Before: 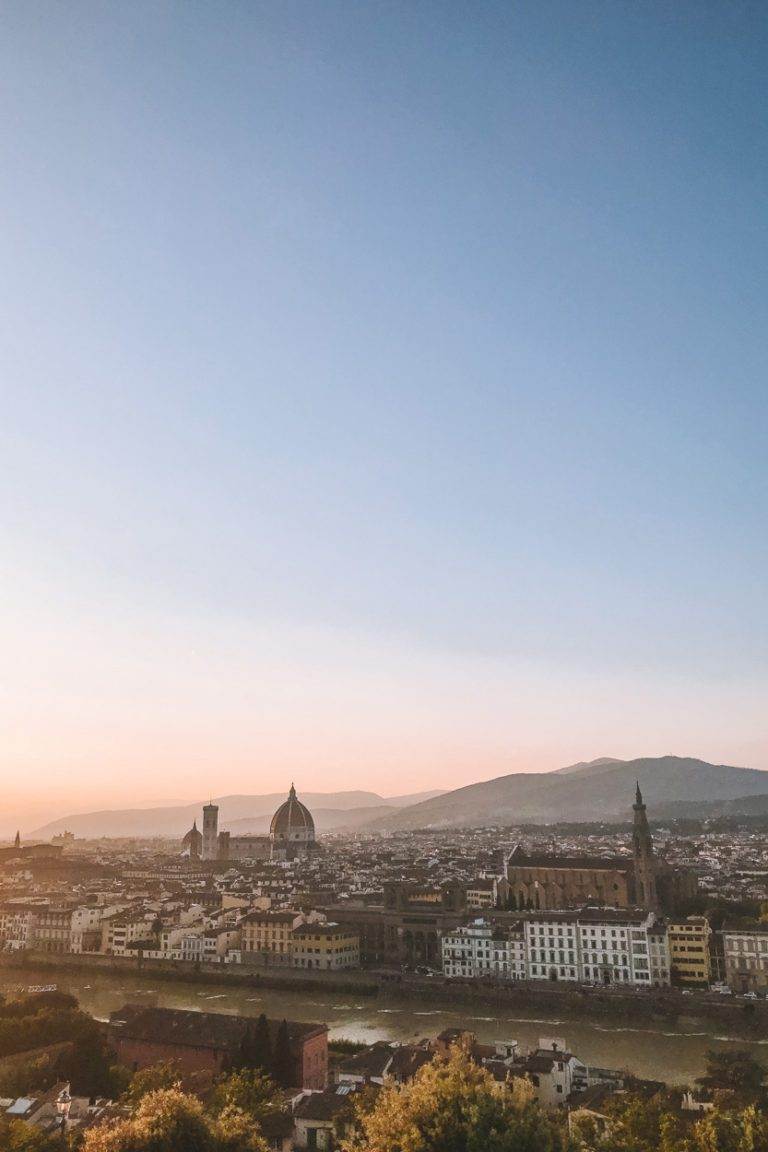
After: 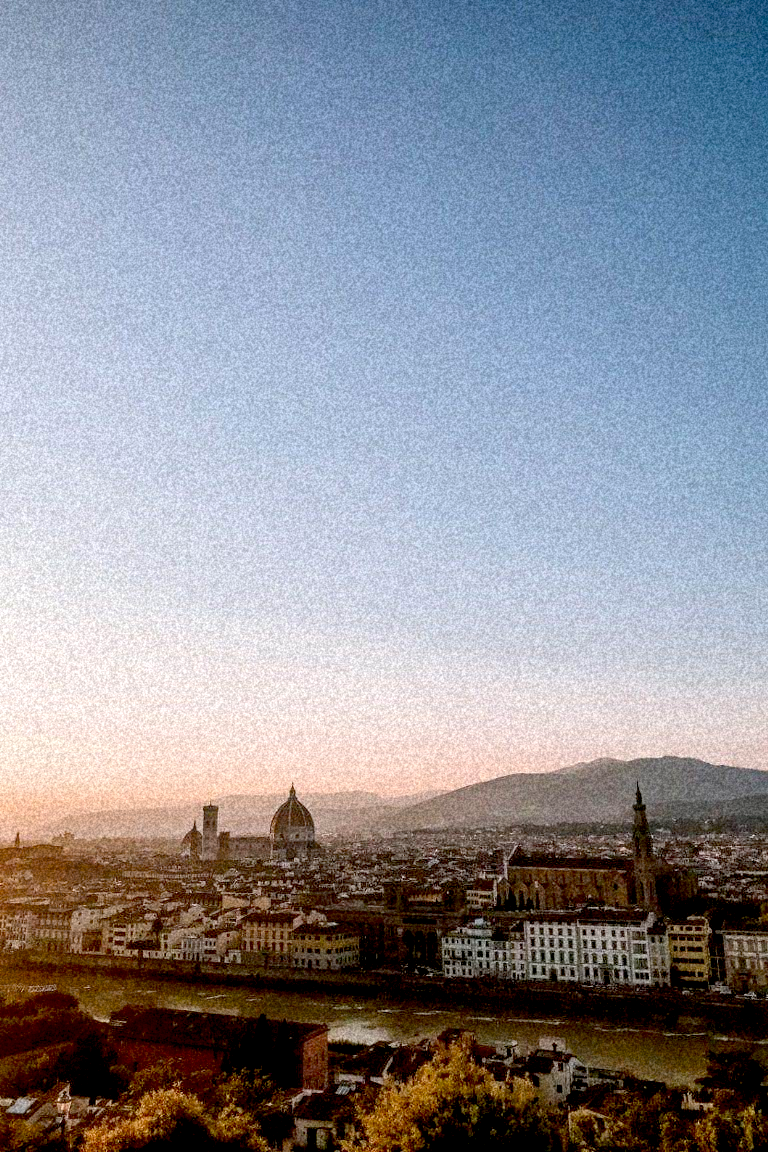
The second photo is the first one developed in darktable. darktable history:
grain: coarseness 46.9 ISO, strength 50.21%, mid-tones bias 0%
exposure: black level correction 0.047, exposure 0.013 EV, compensate highlight preservation false
